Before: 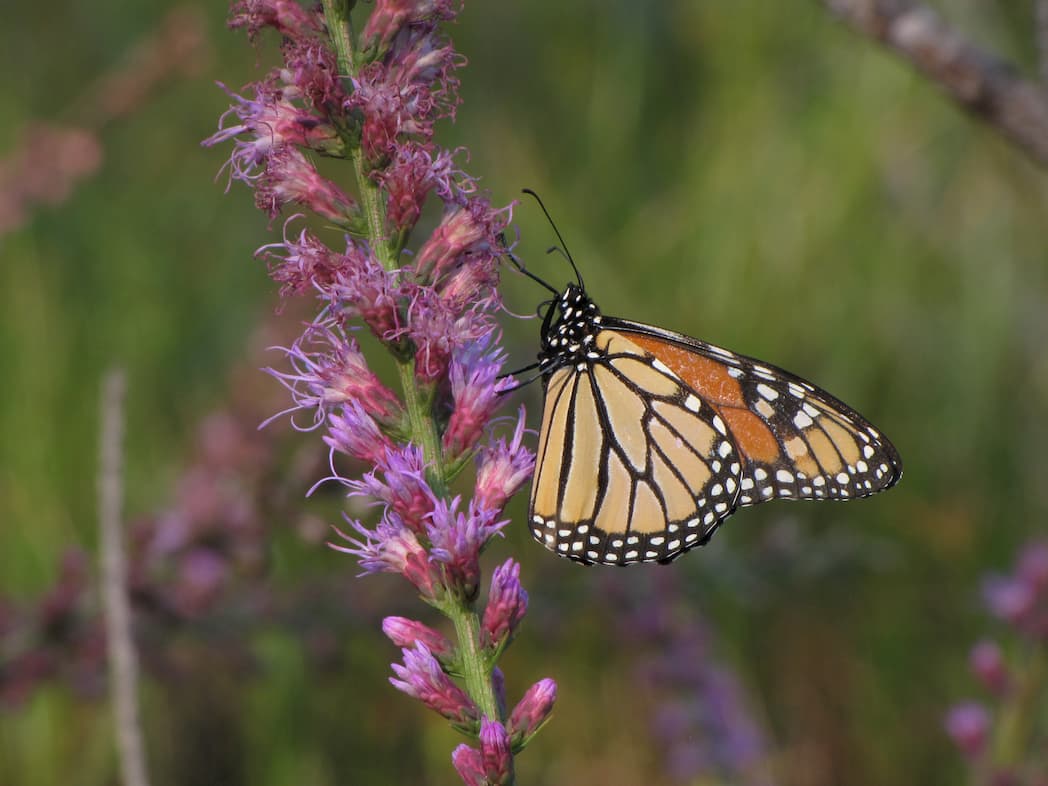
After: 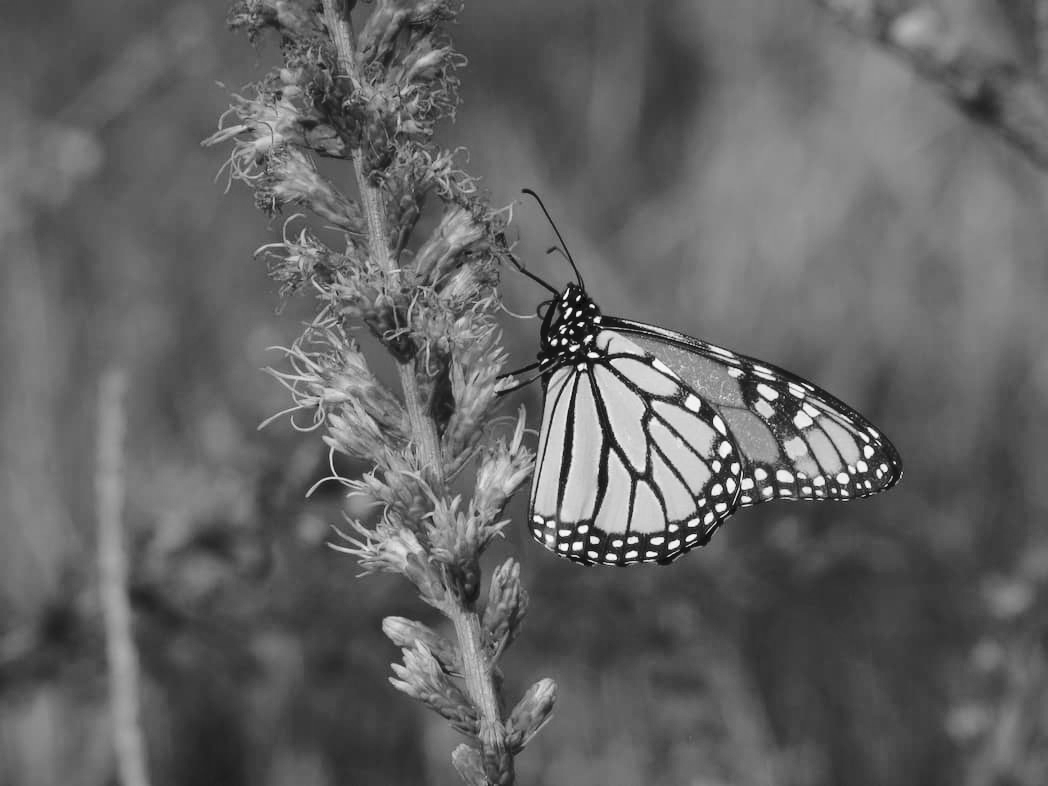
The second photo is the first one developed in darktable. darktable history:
white balance: red 1, blue 1
tone curve: curves: ch0 [(0, 0) (0.003, 0.072) (0.011, 0.073) (0.025, 0.072) (0.044, 0.076) (0.069, 0.089) (0.1, 0.103) (0.136, 0.123) (0.177, 0.158) (0.224, 0.21) (0.277, 0.275) (0.335, 0.372) (0.399, 0.463) (0.468, 0.556) (0.543, 0.633) (0.623, 0.712) (0.709, 0.795) (0.801, 0.869) (0.898, 0.942) (1, 1)], preserve colors none
monochrome: on, module defaults
